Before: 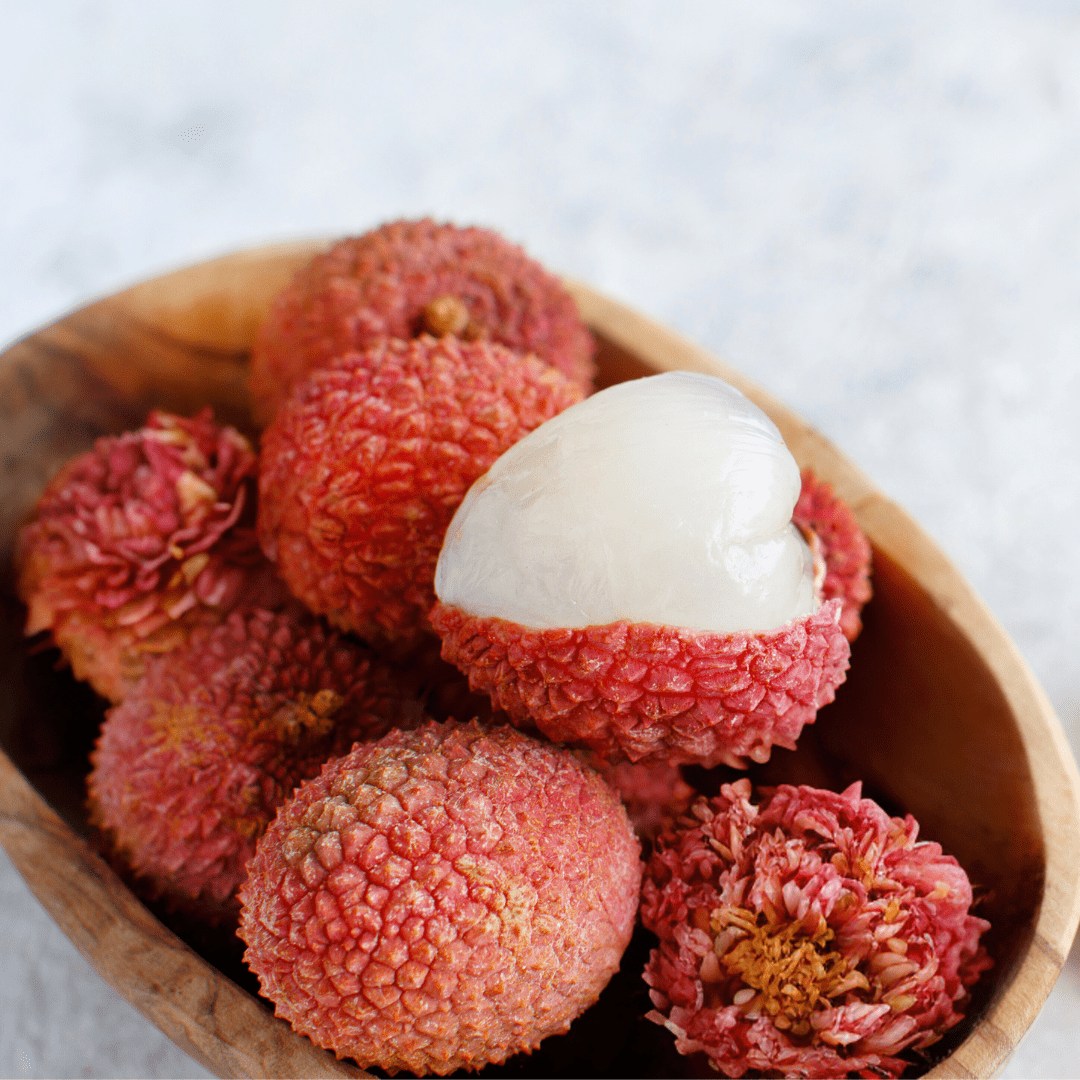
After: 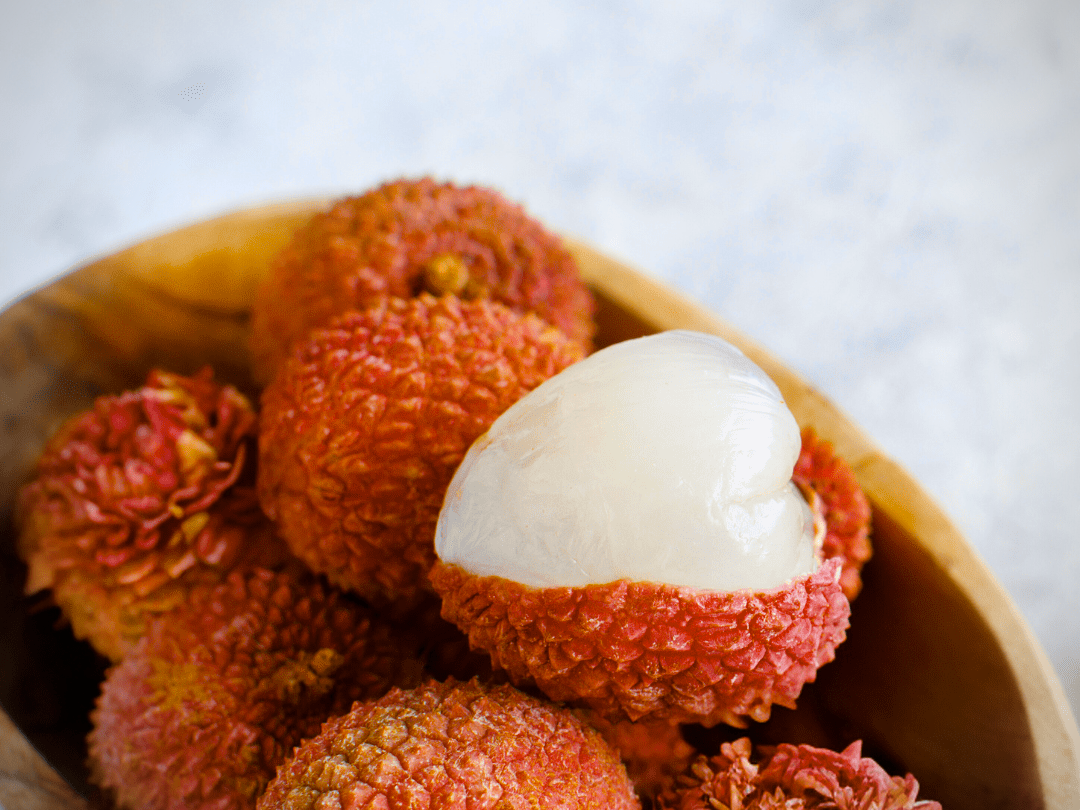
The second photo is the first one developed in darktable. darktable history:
crop: top 3.857%, bottom 21.132%
vignetting: fall-off radius 60.92%
color balance rgb: linear chroma grading › global chroma 15%, perceptual saturation grading › global saturation 30%
color contrast: green-magenta contrast 0.8, blue-yellow contrast 1.1, unbound 0
